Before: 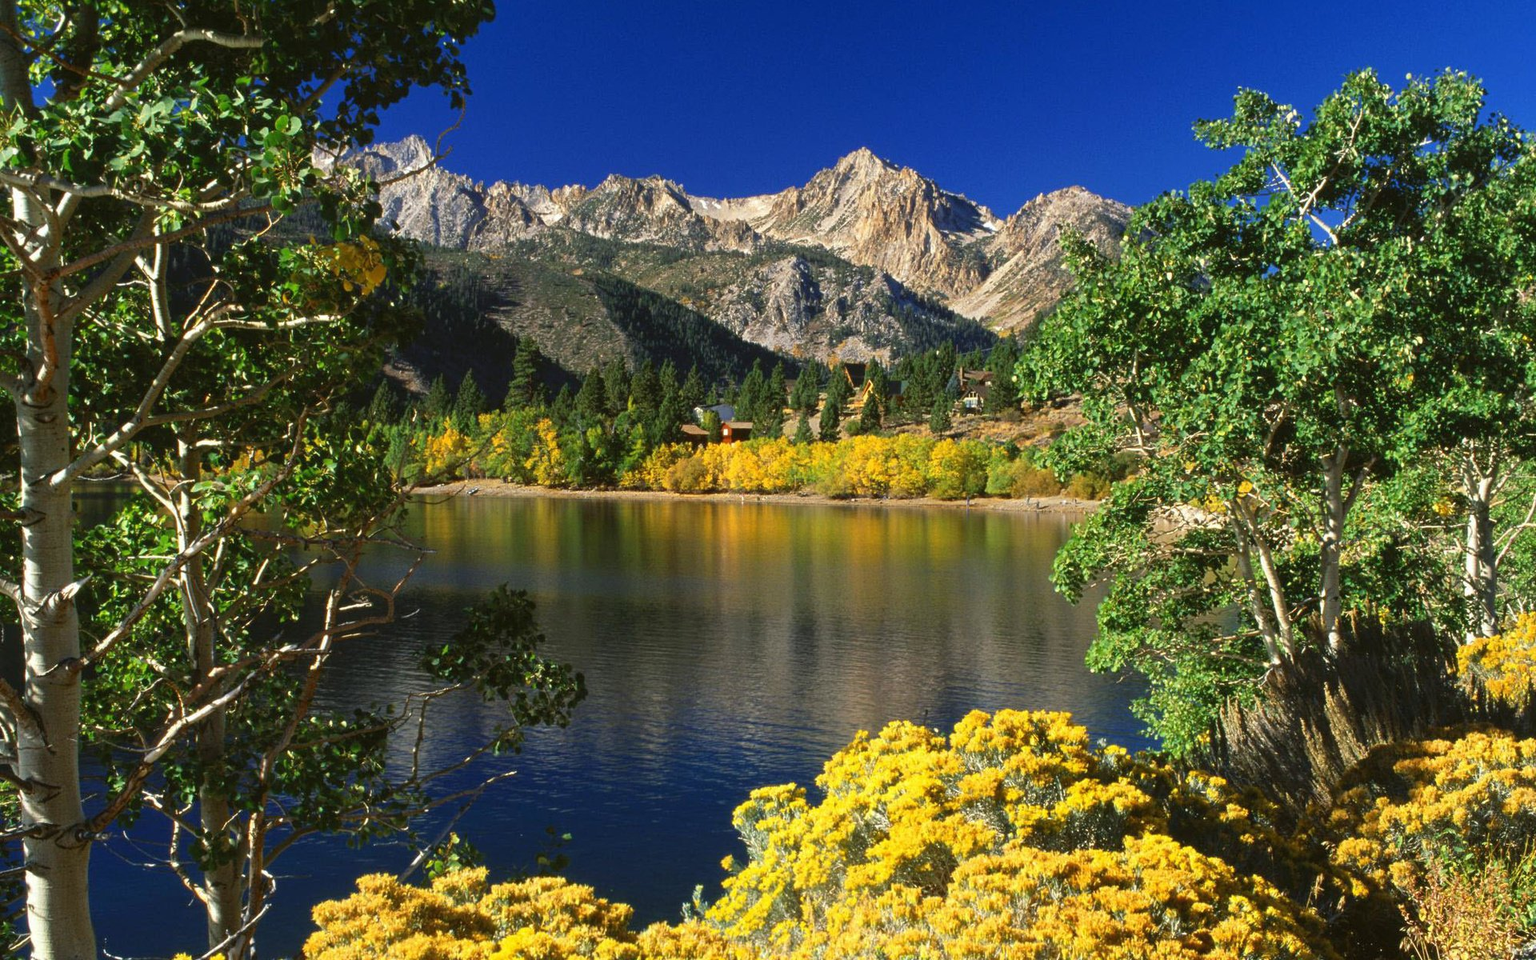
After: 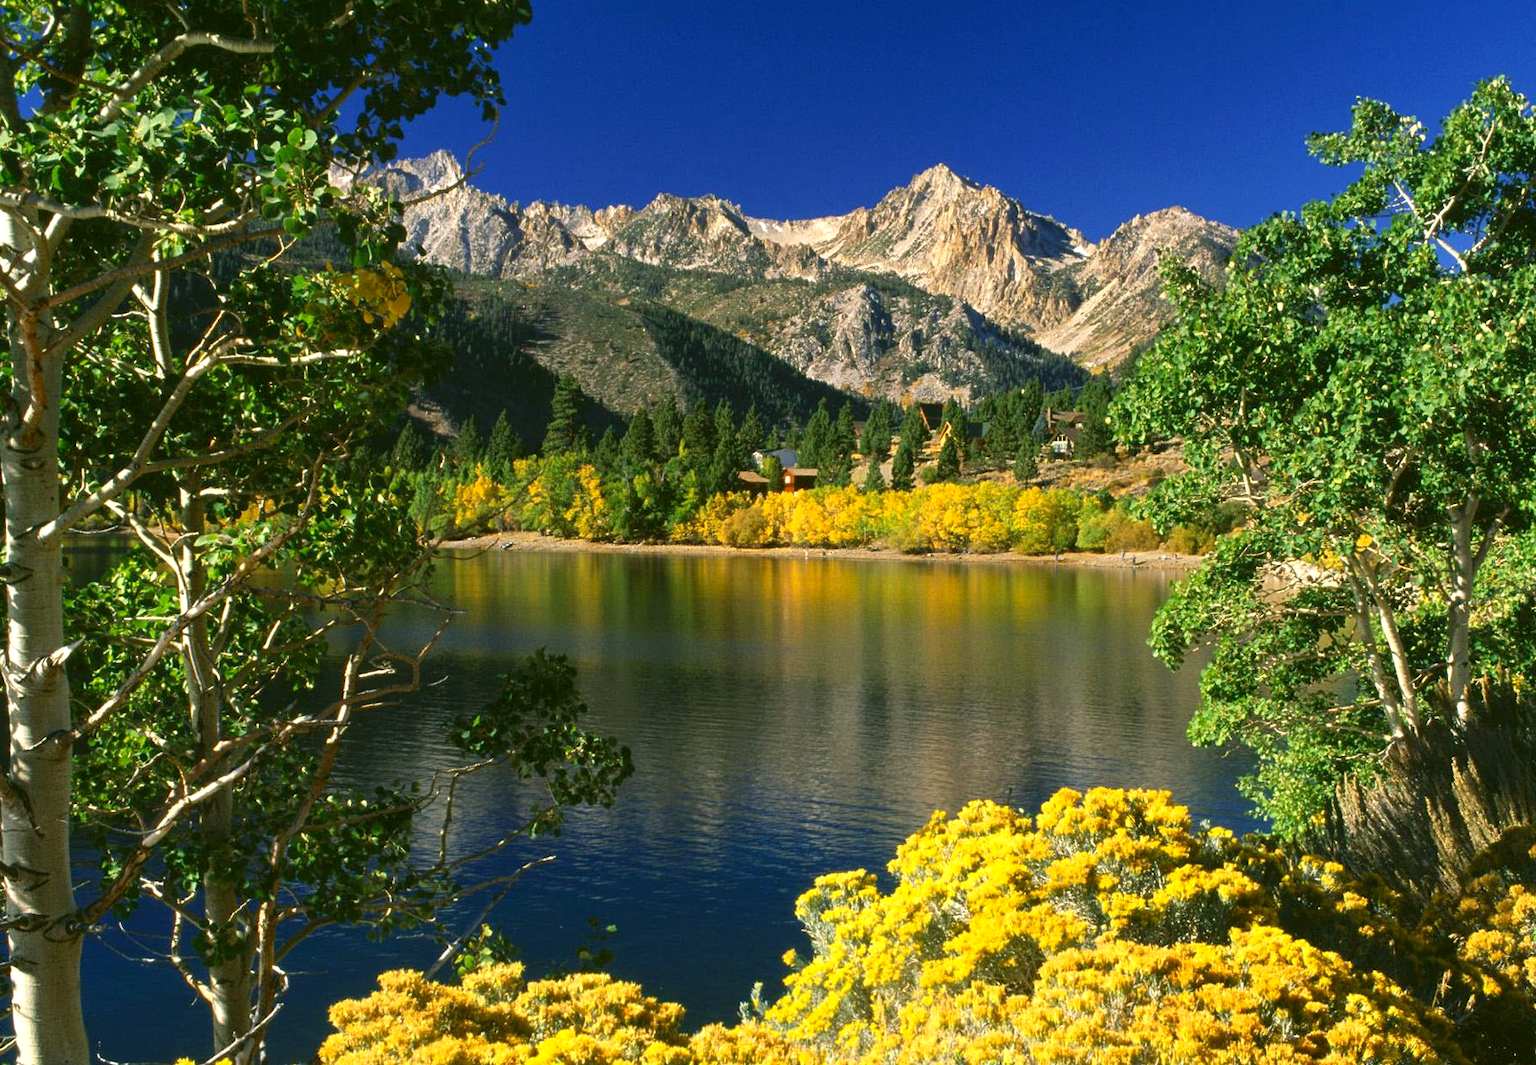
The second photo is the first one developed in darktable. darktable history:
crop and rotate: left 1.088%, right 8.807%
color correction: highlights a* 4.02, highlights b* 4.98, shadows a* -7.55, shadows b* 4.98
exposure: exposure 0.2 EV, compensate highlight preservation false
tone equalizer: on, module defaults
